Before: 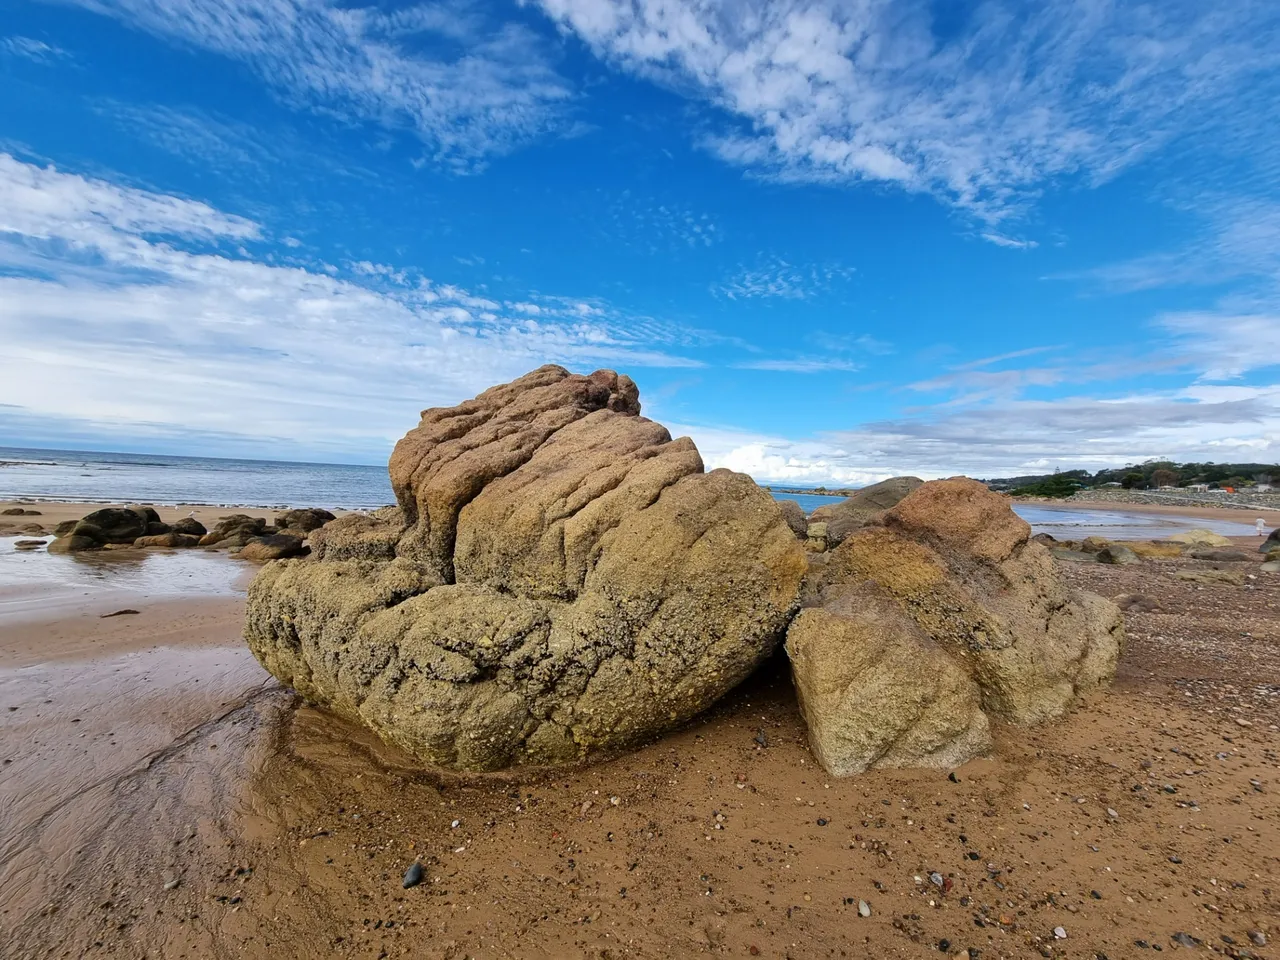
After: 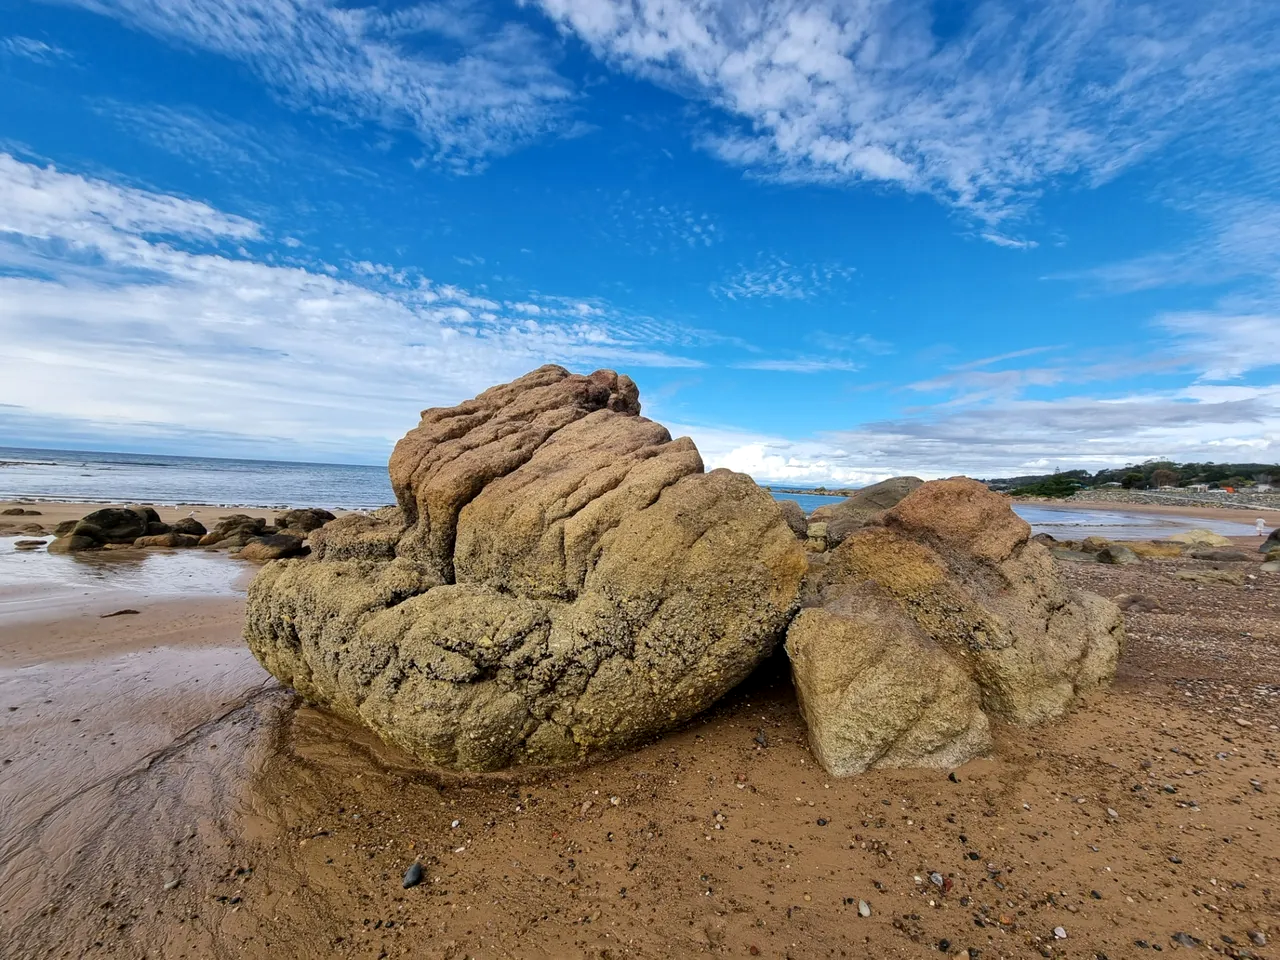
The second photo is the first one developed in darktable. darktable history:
local contrast: highlights 101%, shadows 100%, detail 120%, midtone range 0.2
